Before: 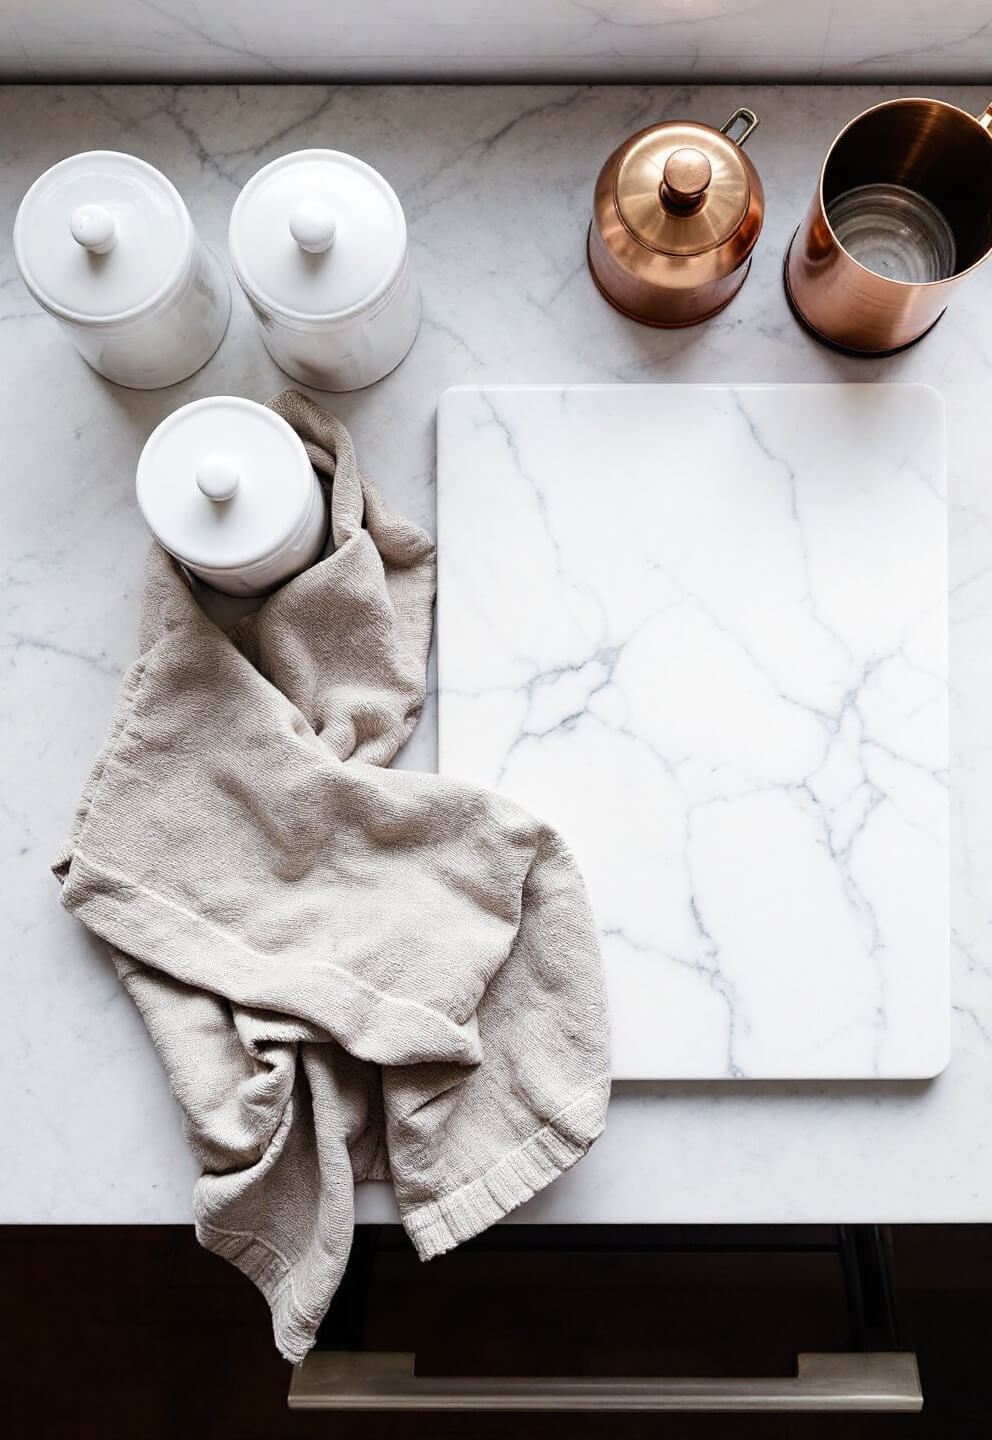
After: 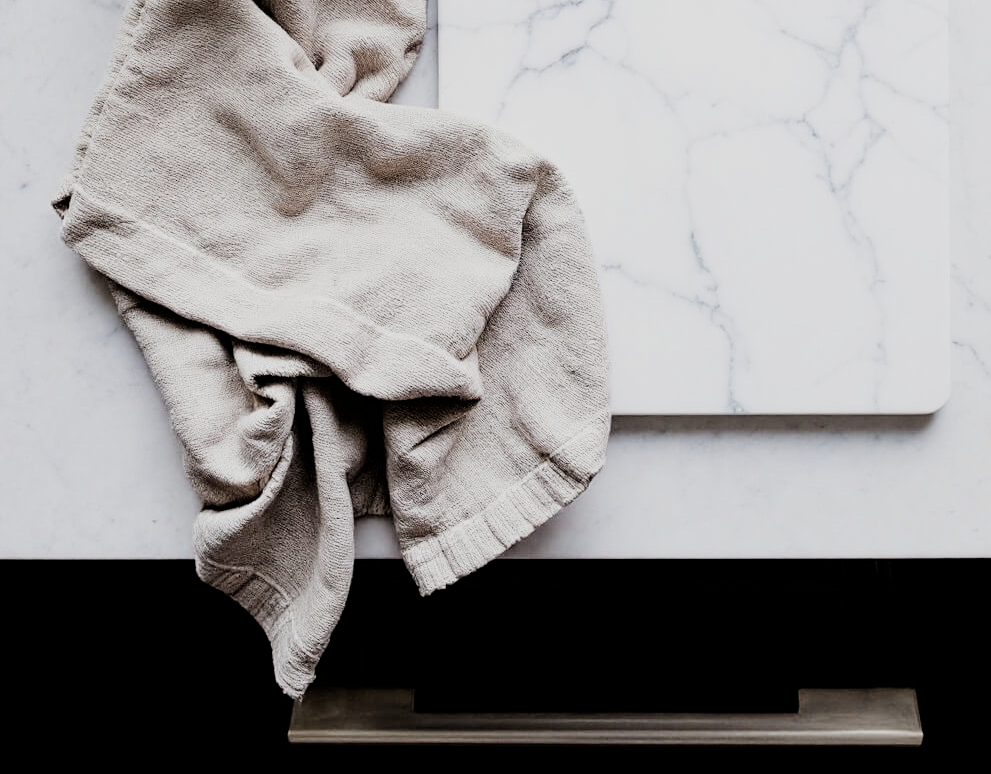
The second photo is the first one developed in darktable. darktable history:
filmic rgb: black relative exposure -5 EV, hardness 2.88, contrast 1.2, highlights saturation mix -30%
crop and rotate: top 46.237%
